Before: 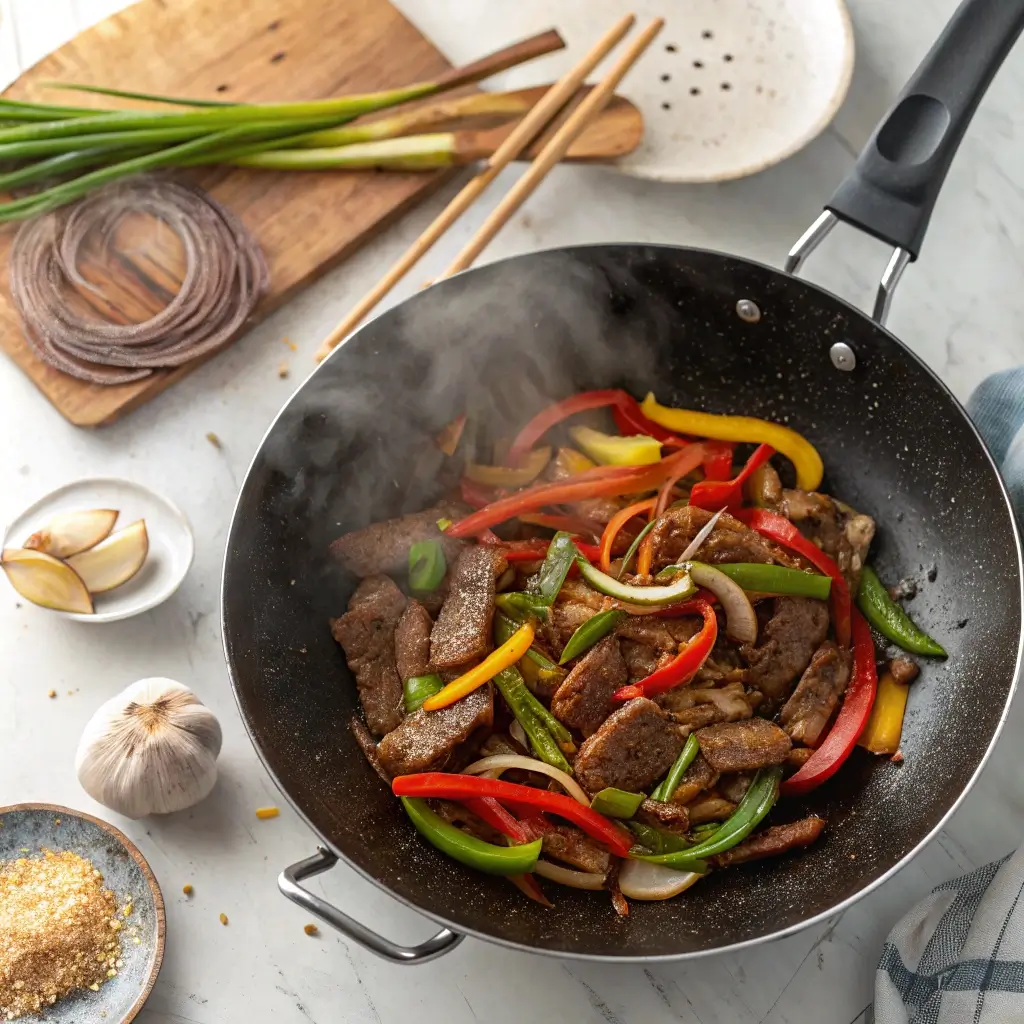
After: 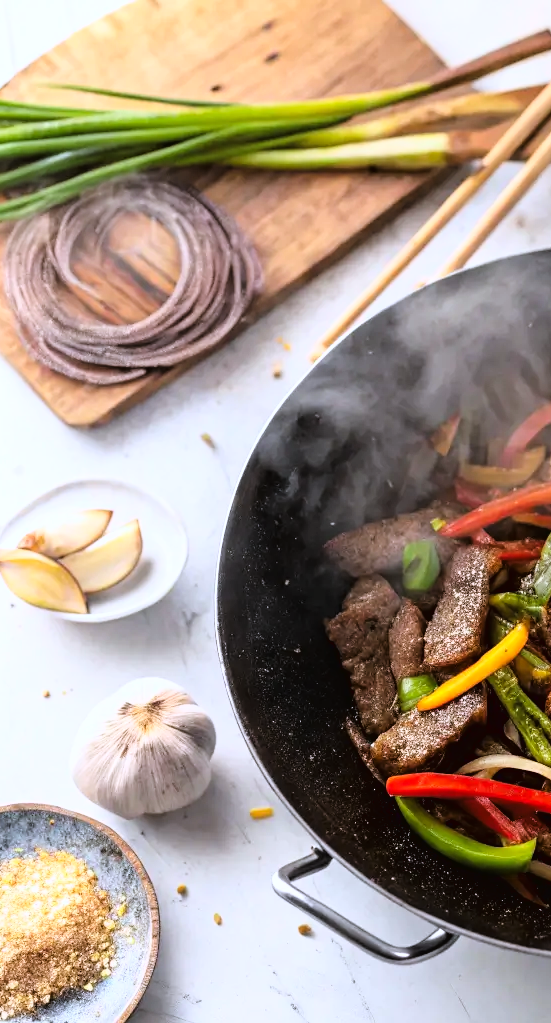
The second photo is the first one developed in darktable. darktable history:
crop: left 0.587%, right 45.588%, bottom 0.086%
white balance: red 0.967, blue 1.119, emerald 0.756
tone curve: curves: ch0 [(0, 0.016) (0.11, 0.039) (0.259, 0.235) (0.383, 0.437) (0.499, 0.597) (0.733, 0.867) (0.843, 0.948) (1, 1)], color space Lab, linked channels, preserve colors none
